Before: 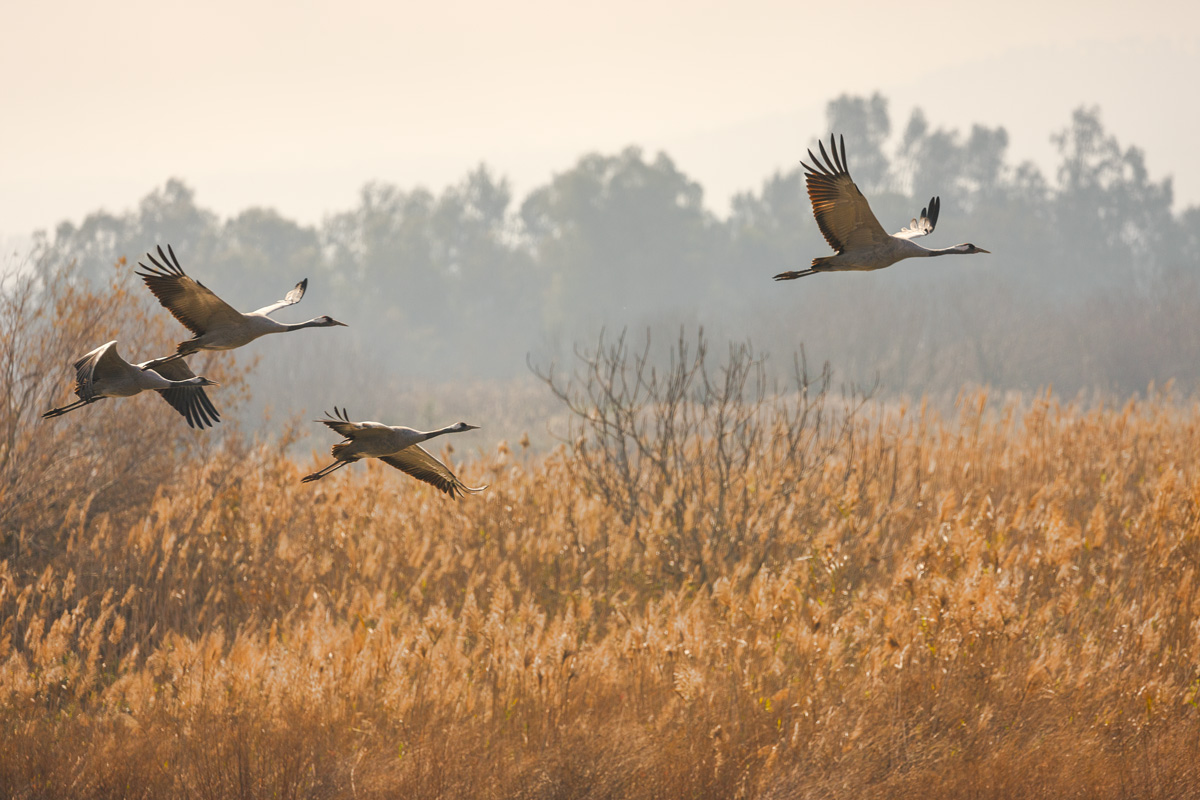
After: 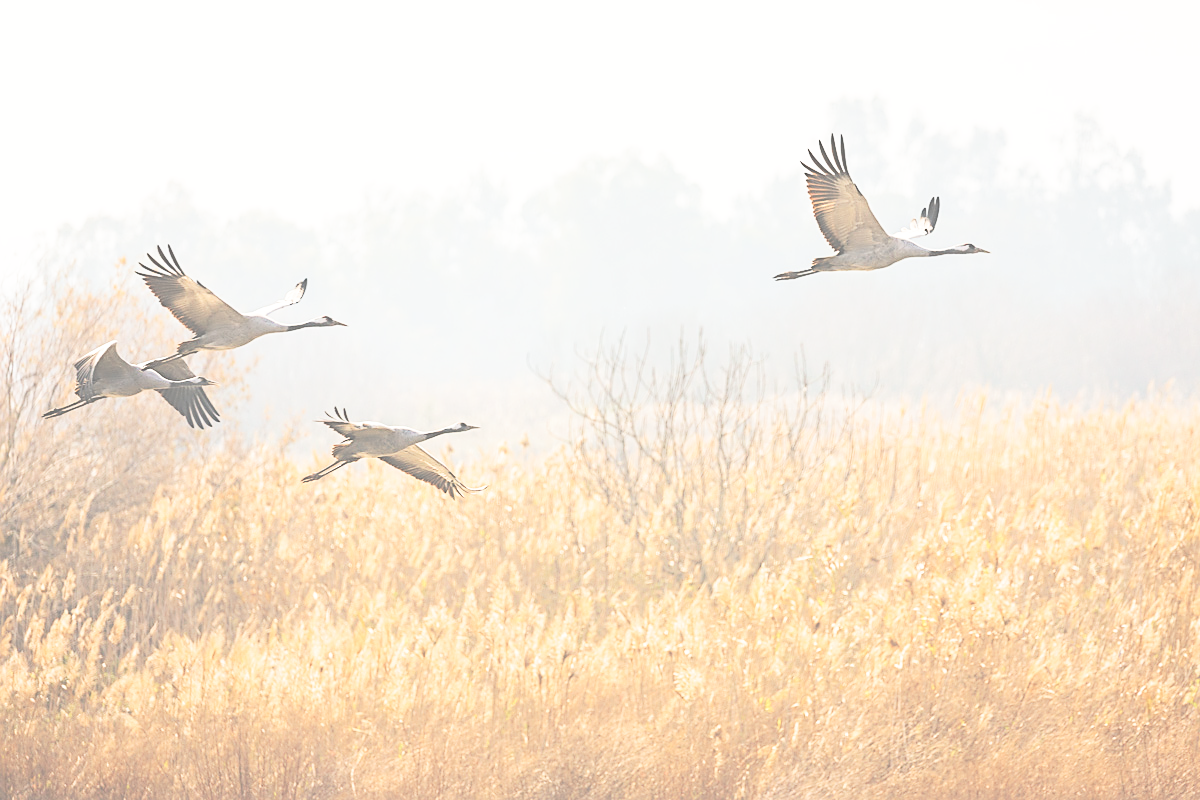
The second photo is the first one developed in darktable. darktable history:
base curve: curves: ch0 [(0, 0) (0.007, 0.004) (0.027, 0.03) (0.046, 0.07) (0.207, 0.54) (0.442, 0.872) (0.673, 0.972) (1, 1)], preserve colors none
exposure: black level correction -0.087, compensate highlight preservation false
shadows and highlights: shadows 0, highlights 40
white balance: red 0.988, blue 1.017
sharpen: on, module defaults
